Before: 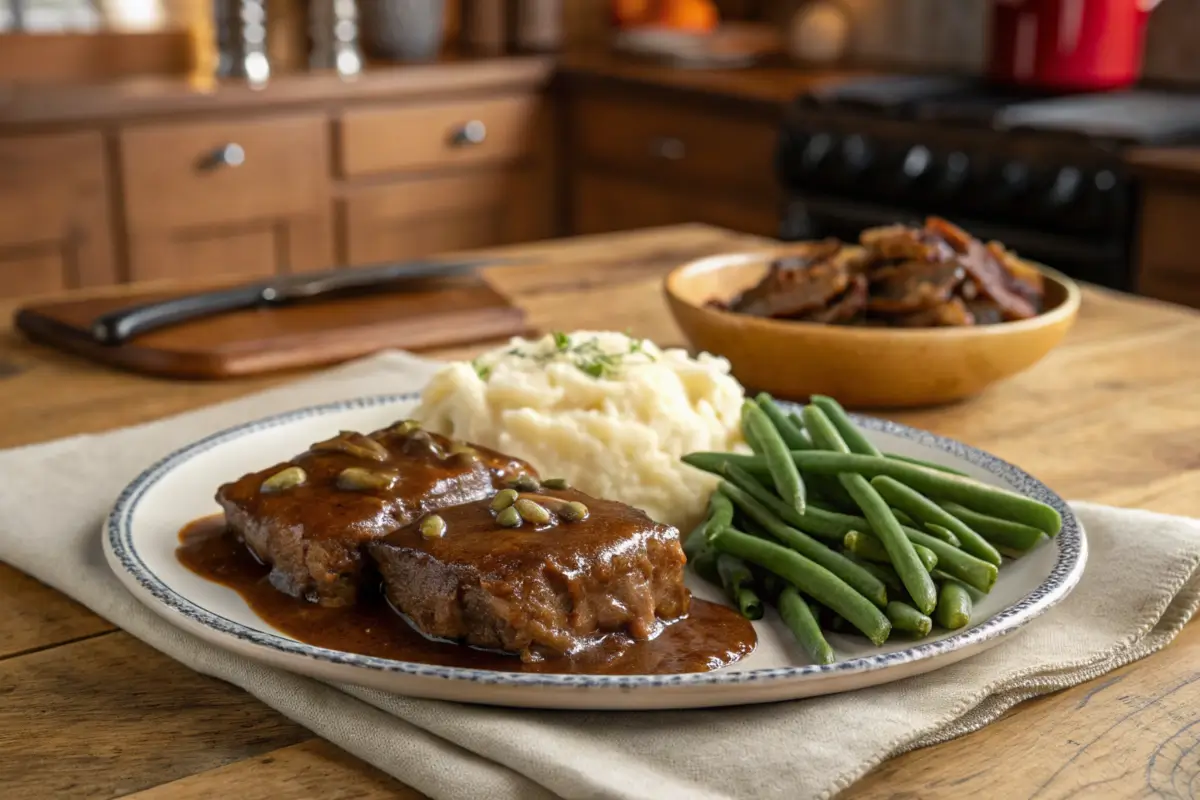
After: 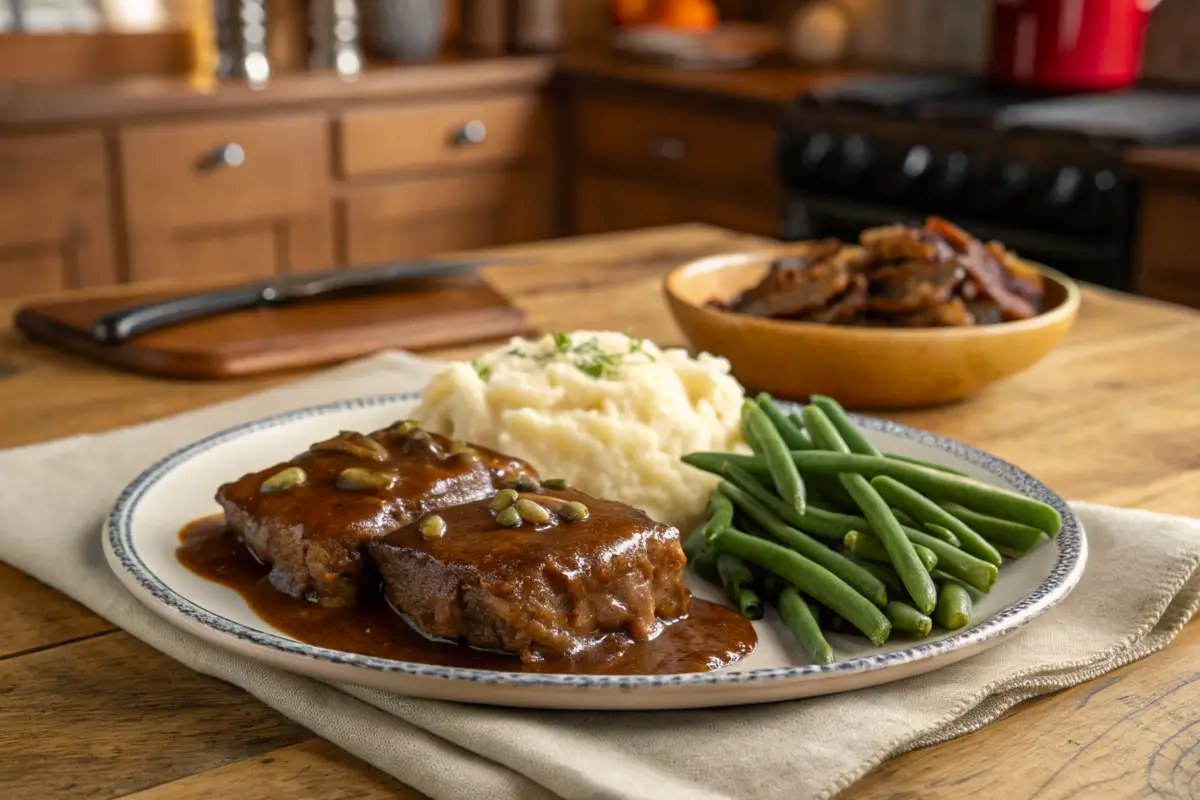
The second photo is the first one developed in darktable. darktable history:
color correction: highlights a* 0.812, highlights b* 2.76, saturation 1.07
